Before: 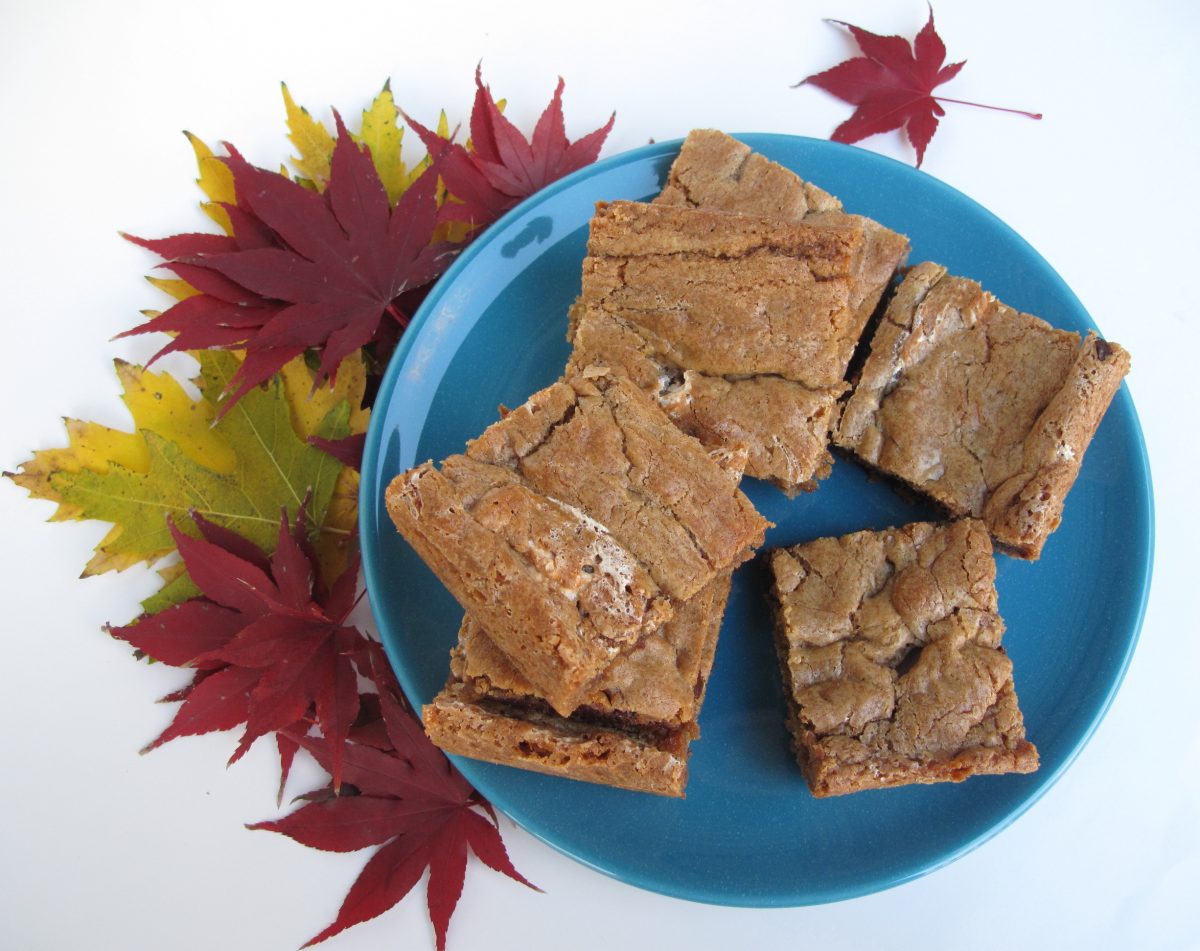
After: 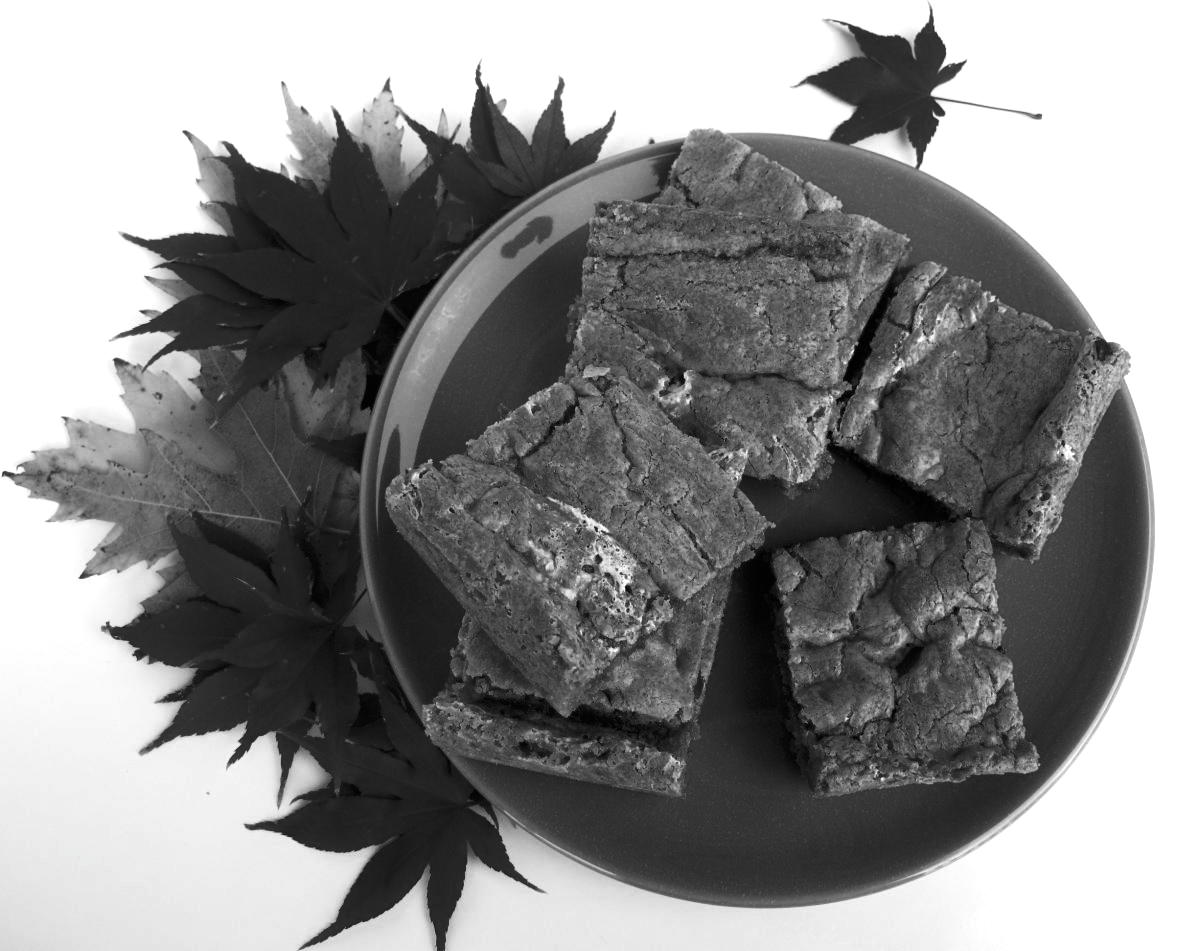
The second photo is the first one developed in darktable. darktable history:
monochrome: on, module defaults
levels: levels [0, 0.51, 1]
tone curve: curves: ch0 [(0, 0) (0.536, 0.402) (1, 1)]
filmic: grey point source 18, black point source -8.65, white point source 2.17, grey point target 18, white point target 100, output power 2.2, latitude stops 2, contrast 1.5, saturation 100
